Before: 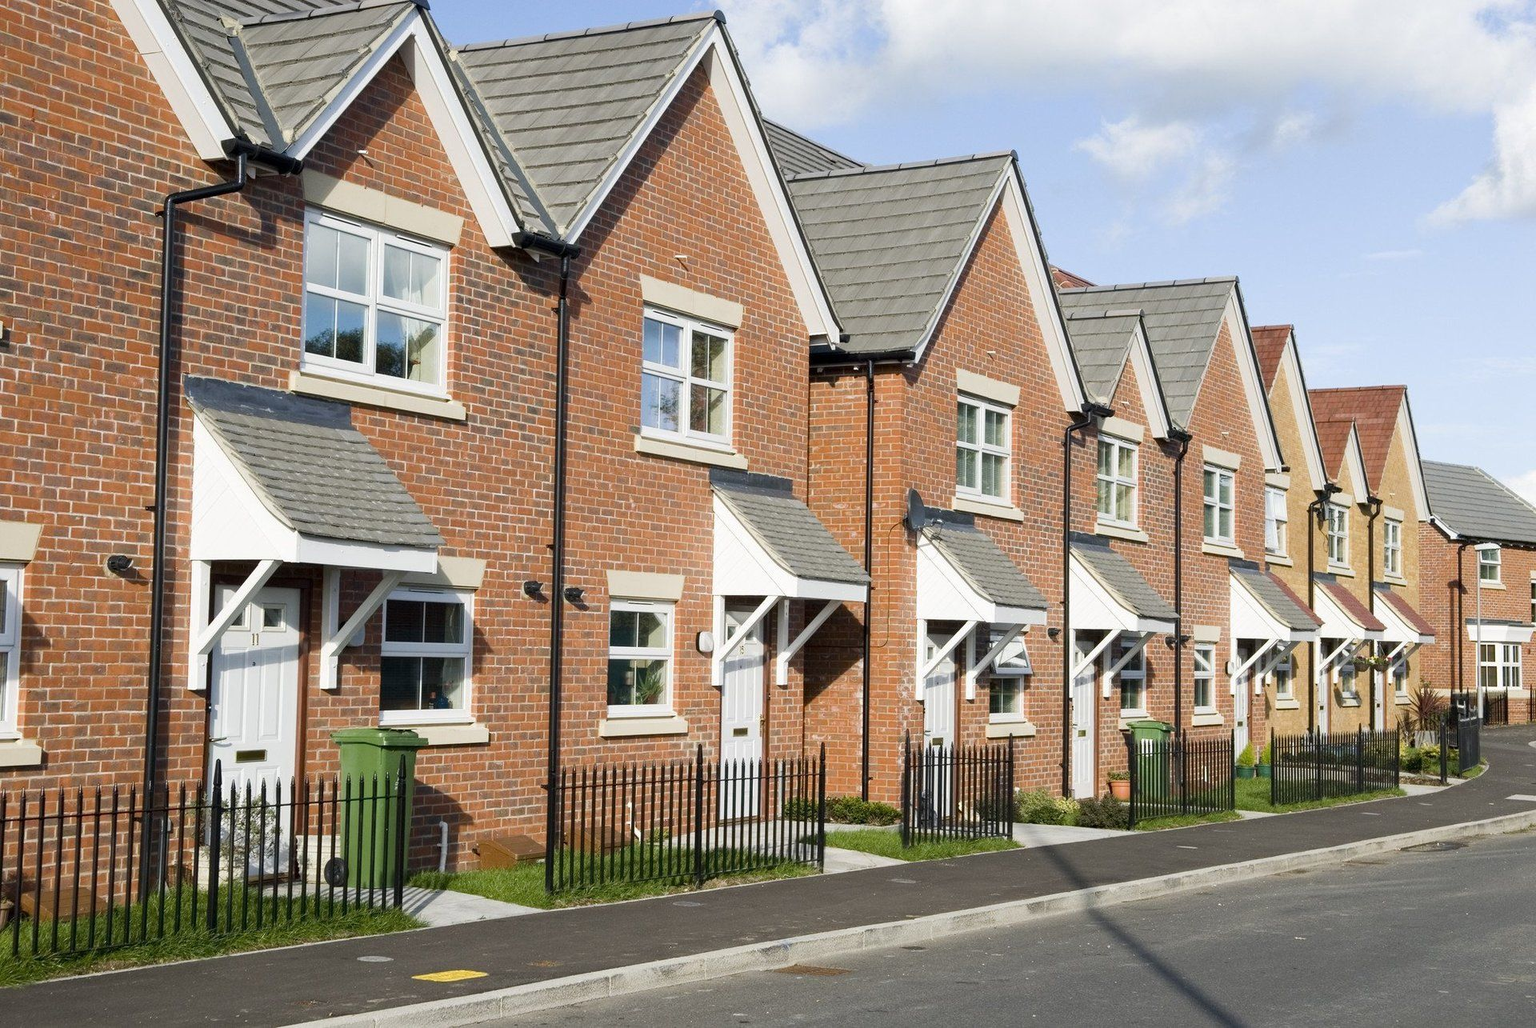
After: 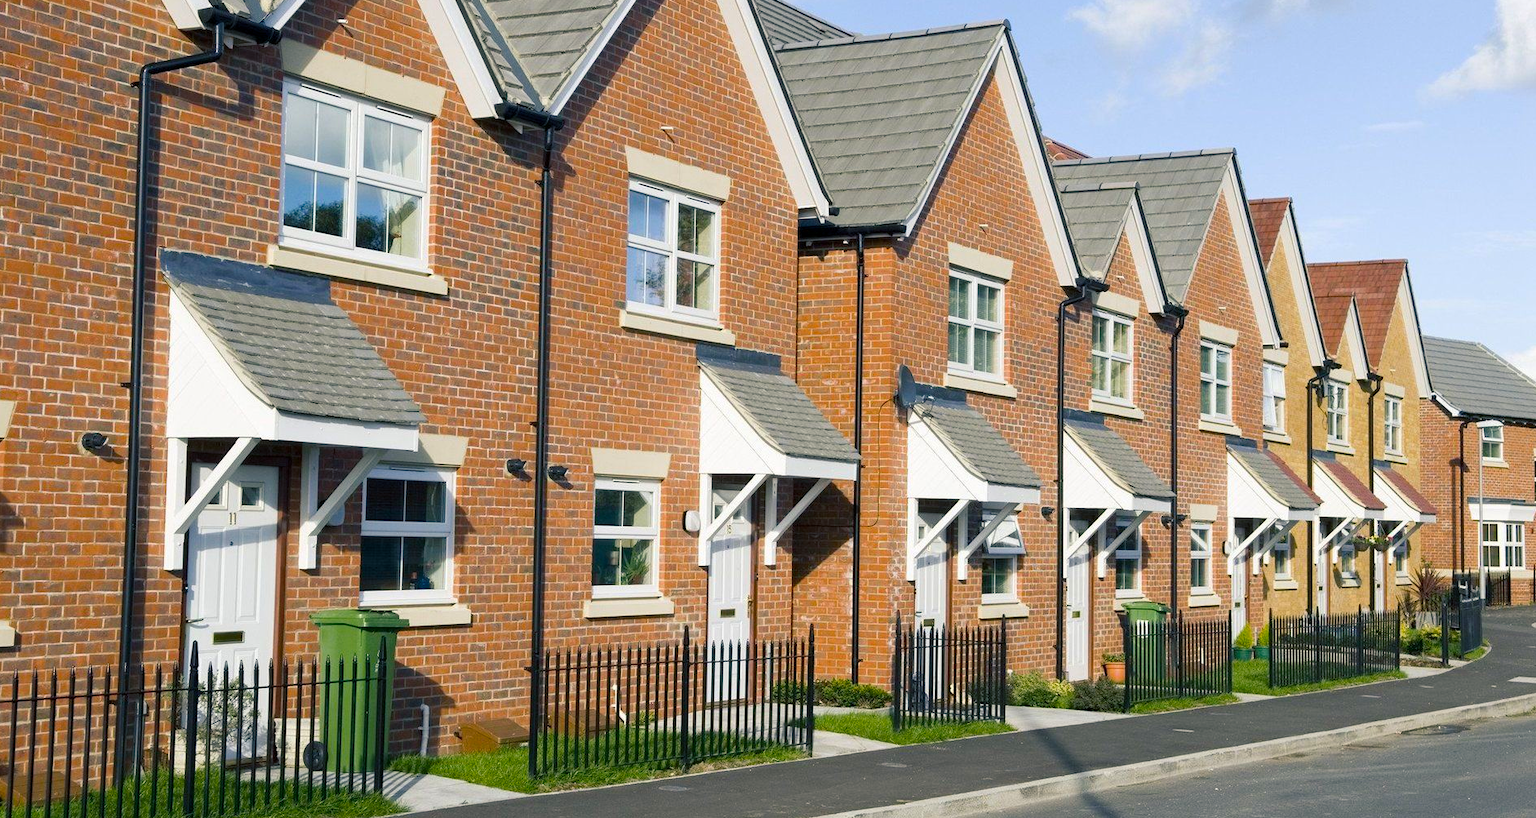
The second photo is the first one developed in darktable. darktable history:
crop and rotate: left 1.797%, top 12.81%, right 0.143%, bottom 9.102%
color balance rgb: shadows lift › chroma 7.122%, shadows lift › hue 244.85°, perceptual saturation grading › global saturation 30.324%
